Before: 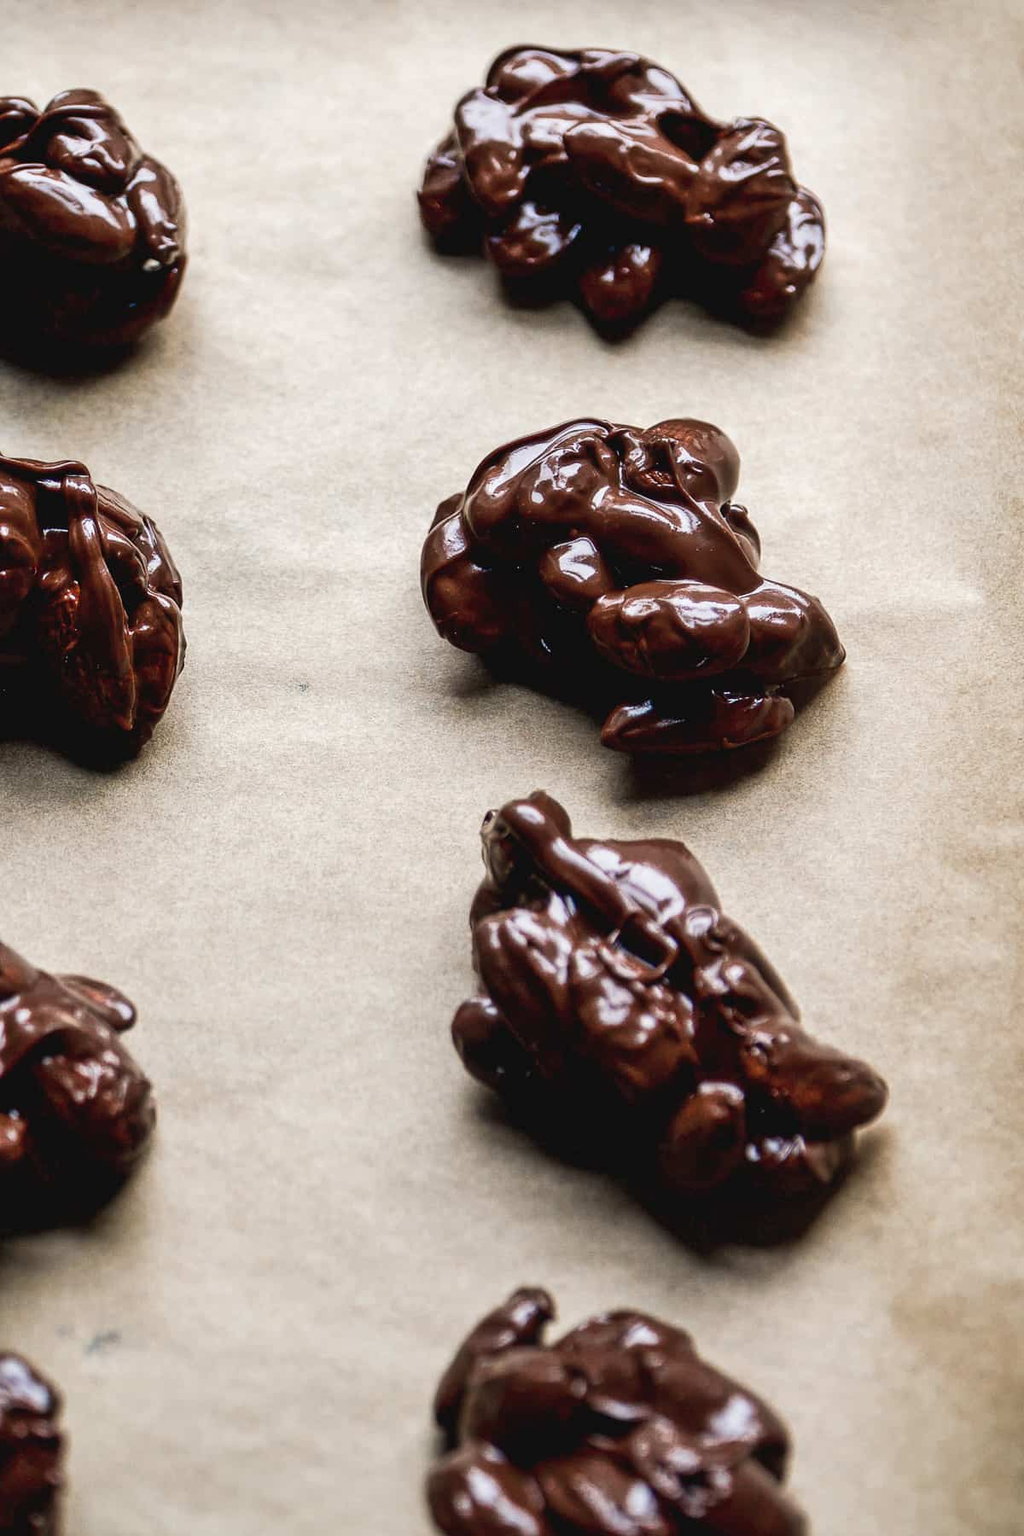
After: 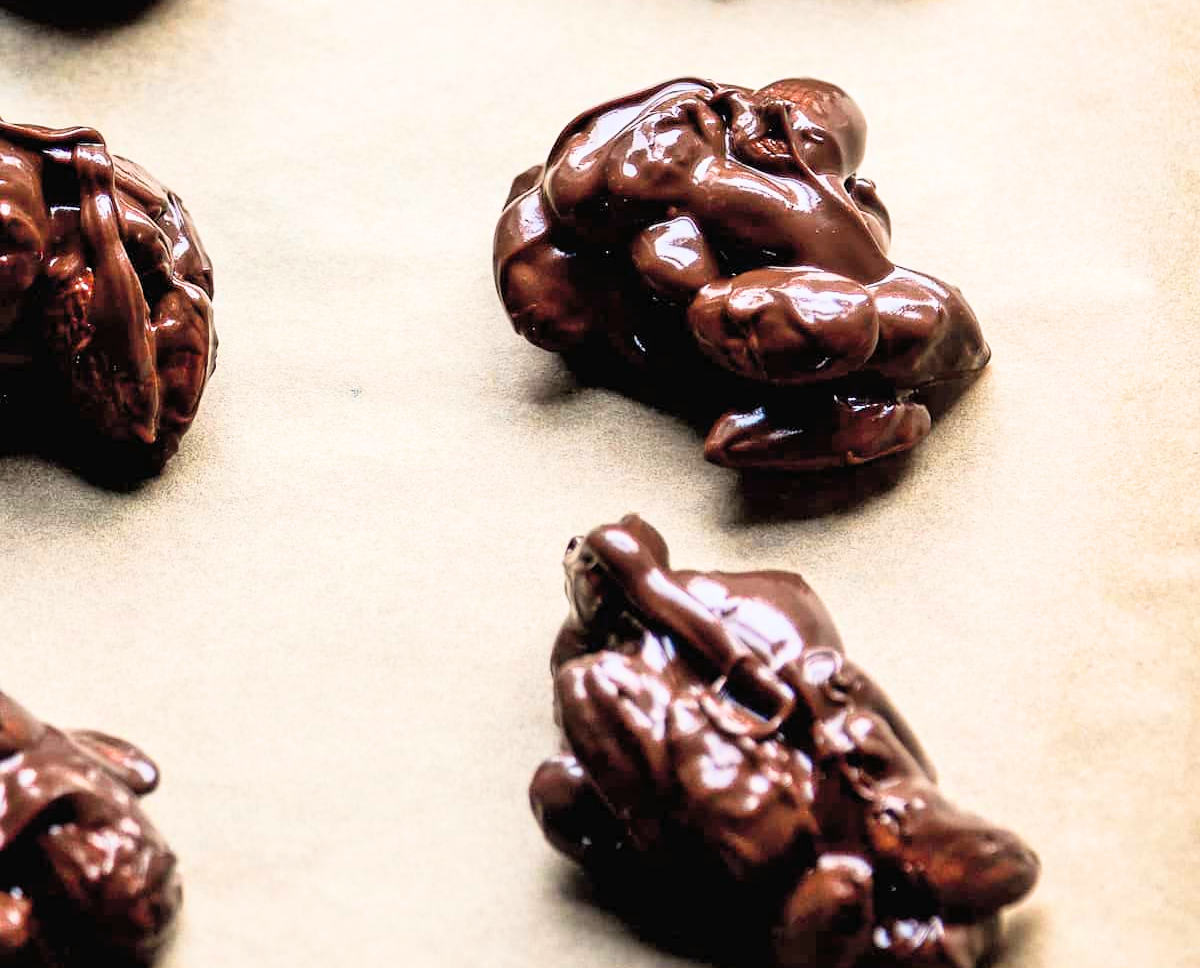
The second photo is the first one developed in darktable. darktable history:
filmic rgb: black relative exposure -7.58 EV, white relative exposure 4.66 EV, target black luminance 0%, hardness 3.55, latitude 50.4%, contrast 1.029, highlights saturation mix 9.34%, shadows ↔ highlights balance -0.198%, color science v6 (2022)
crop and rotate: top 22.957%, bottom 23.246%
exposure: black level correction 0, exposure 1.378 EV, compensate highlight preservation false
